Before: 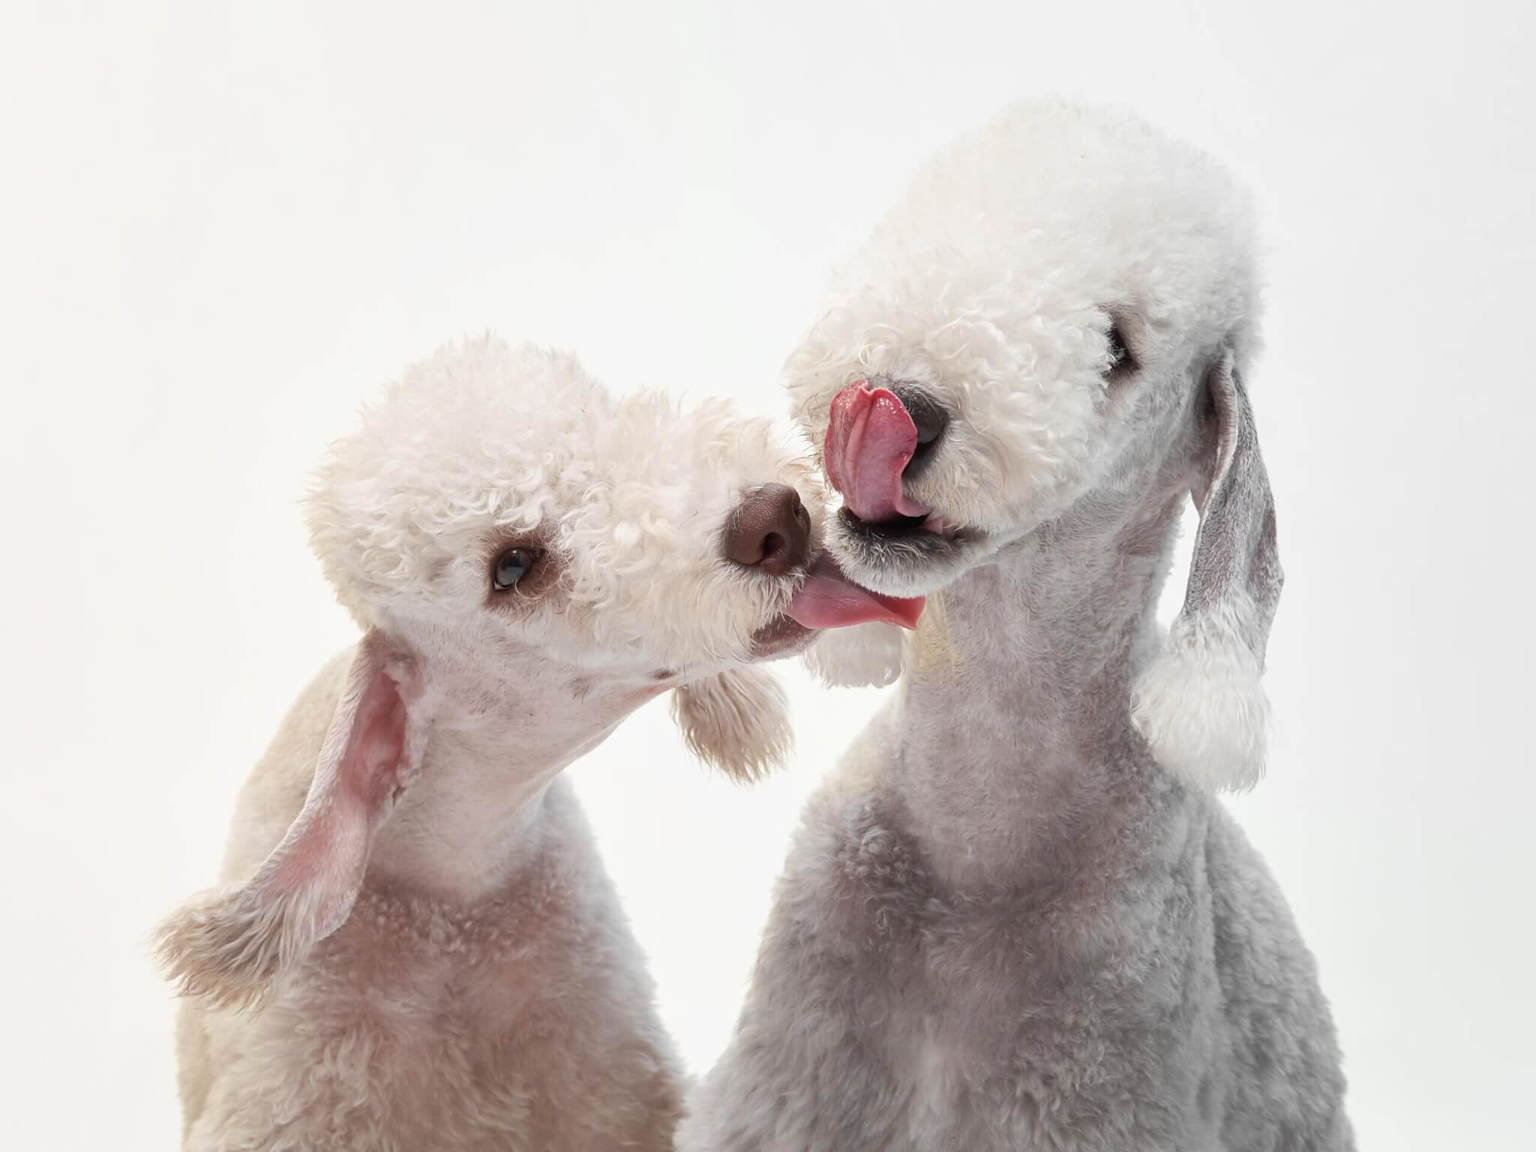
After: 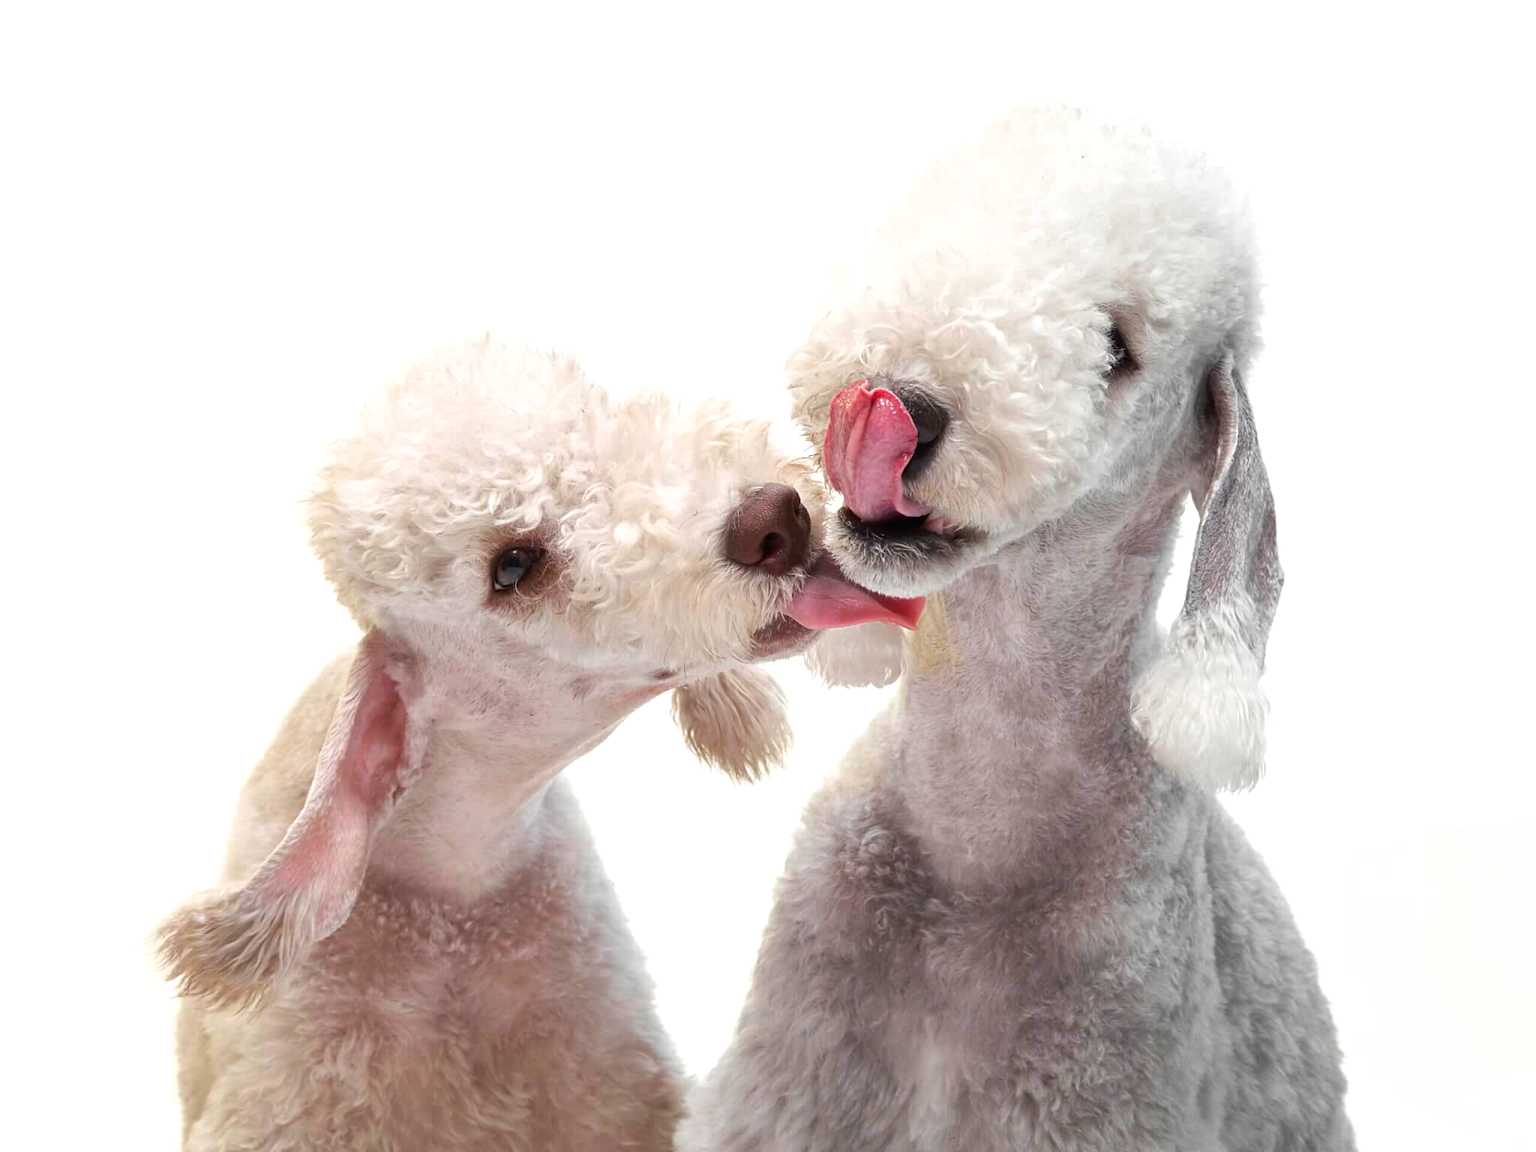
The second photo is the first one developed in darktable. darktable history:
tone equalizer: -8 EV -0.417 EV, -7 EV -0.389 EV, -6 EV -0.333 EV, -5 EV -0.222 EV, -3 EV 0.222 EV, -2 EV 0.333 EV, -1 EV 0.389 EV, +0 EV 0.417 EV, edges refinement/feathering 500, mask exposure compensation -1.57 EV, preserve details no
color zones: curves: ch0 [(0.203, 0.433) (0.607, 0.517) (0.697, 0.696) (0.705, 0.897)]
shadows and highlights: shadows -20, white point adjustment -2, highlights -35
color balance rgb: perceptual saturation grading › global saturation 20%, global vibrance 20%
